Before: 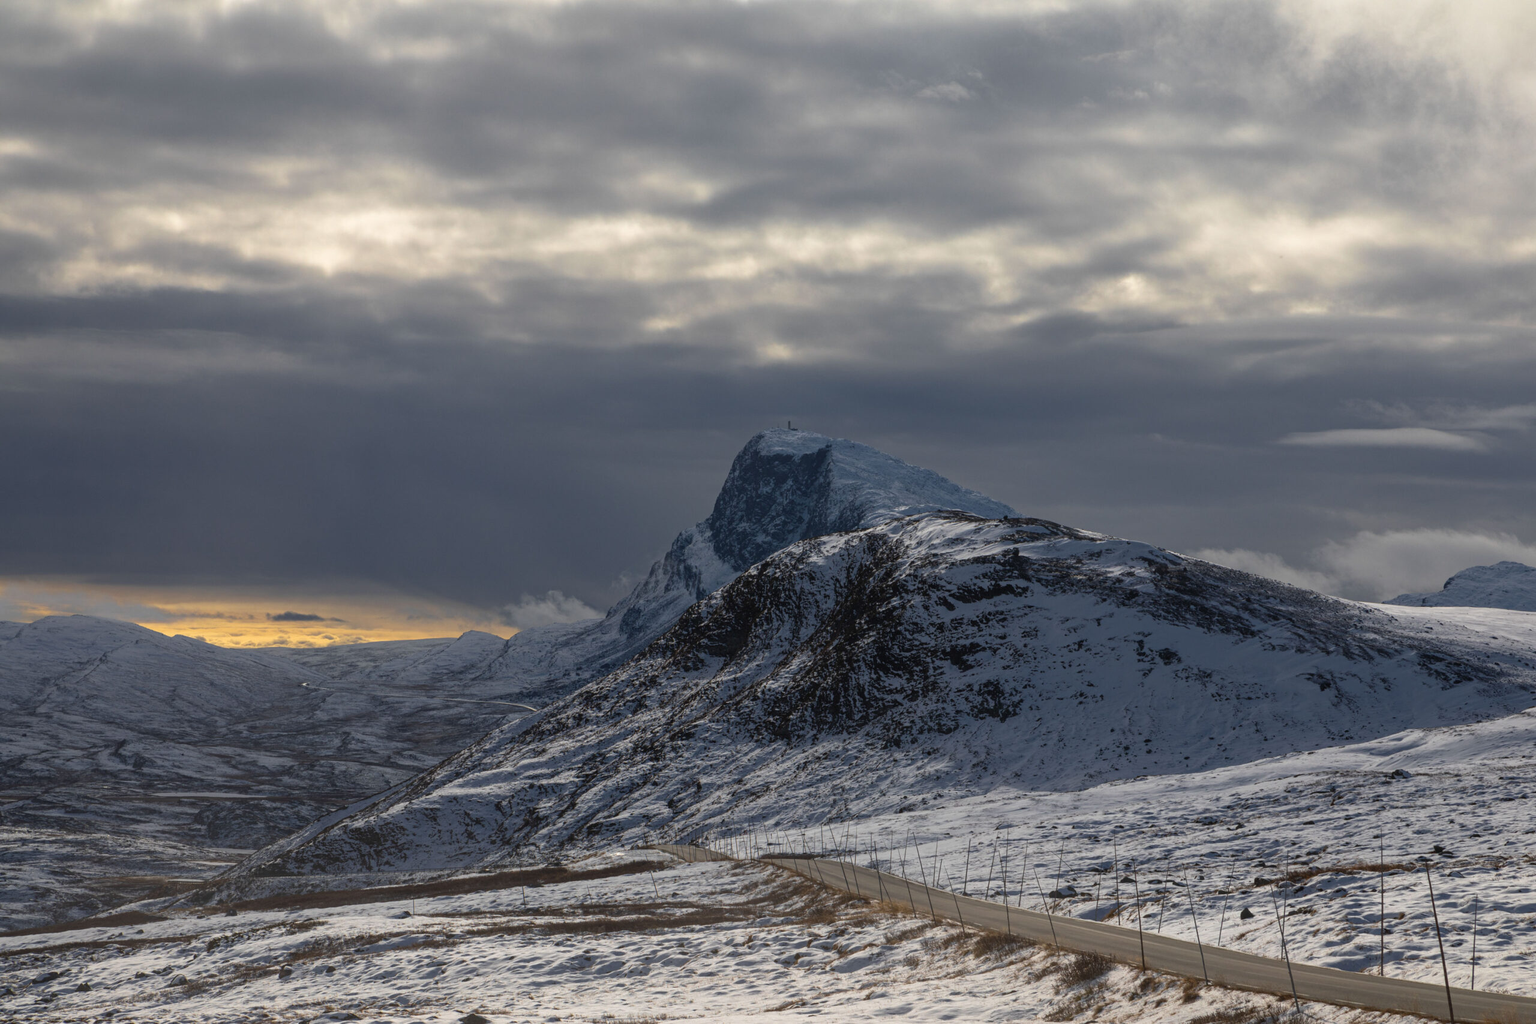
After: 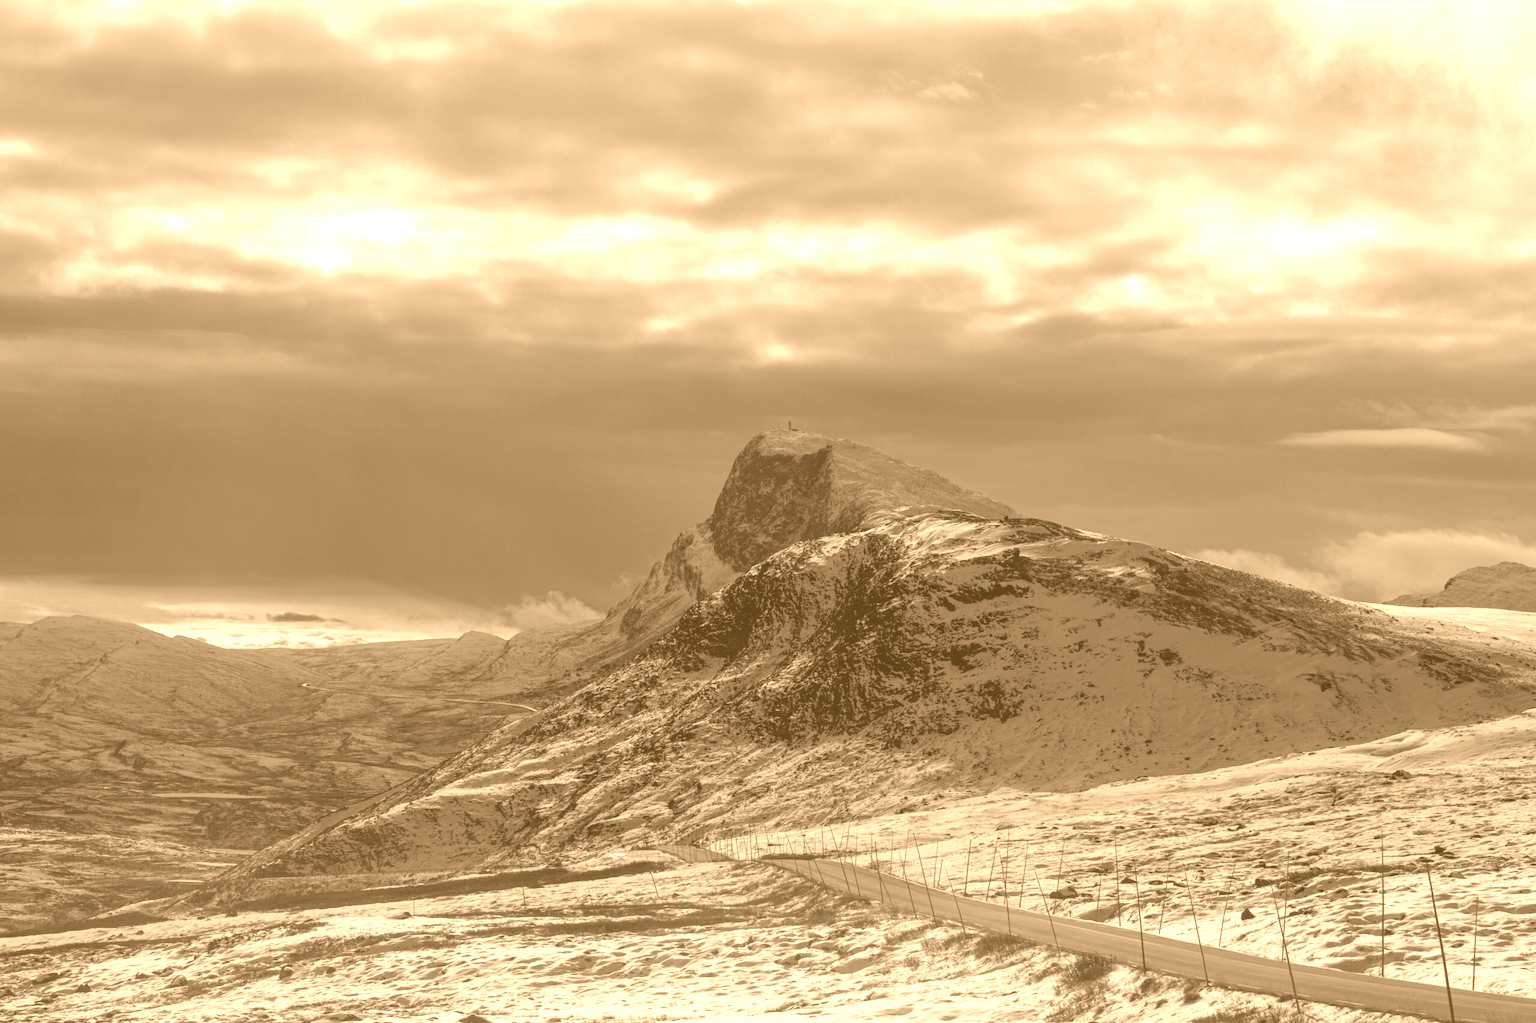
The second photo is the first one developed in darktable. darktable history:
colorize: hue 28.8°, source mix 100%
